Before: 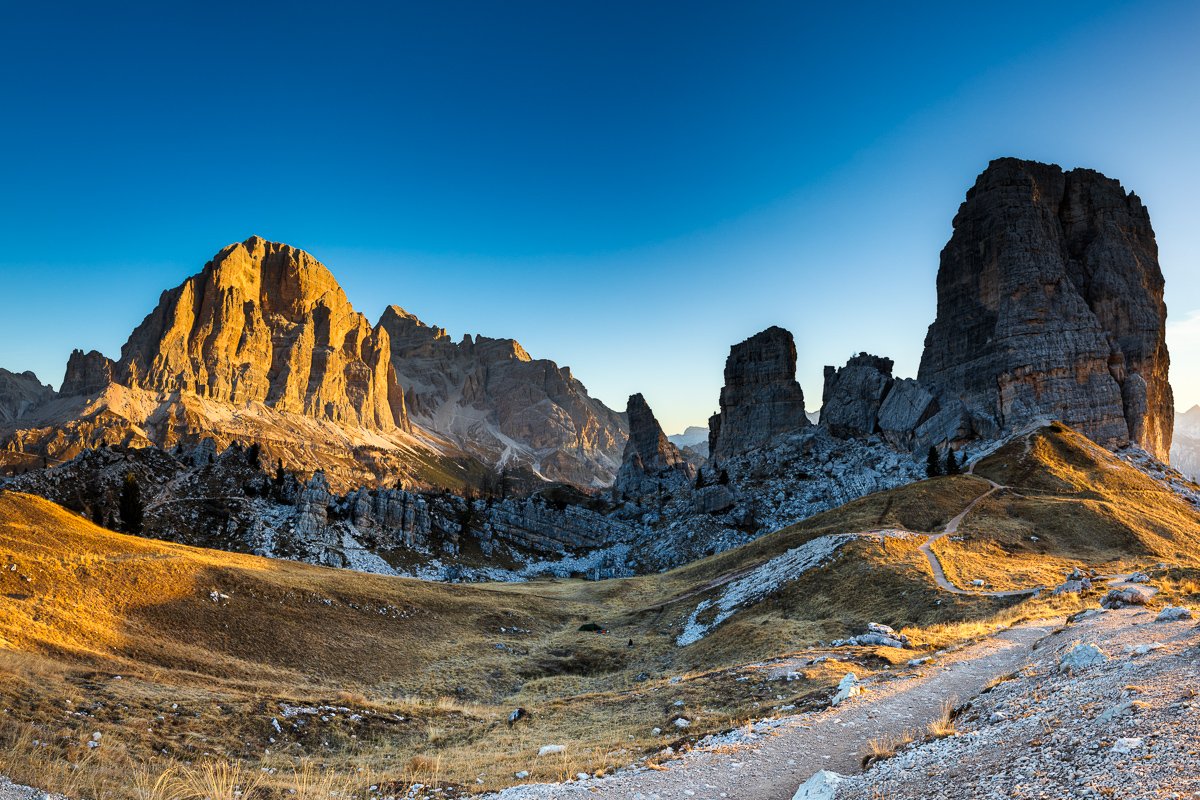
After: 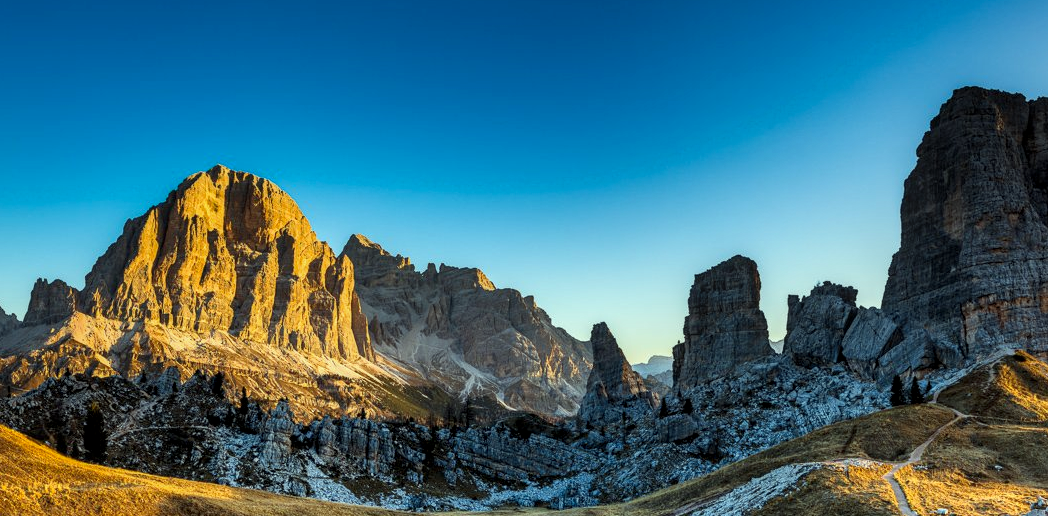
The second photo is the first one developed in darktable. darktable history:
crop: left 3.015%, top 8.969%, right 9.647%, bottom 26.457%
color correction: highlights a* -8, highlights b* 3.1
local contrast: on, module defaults
